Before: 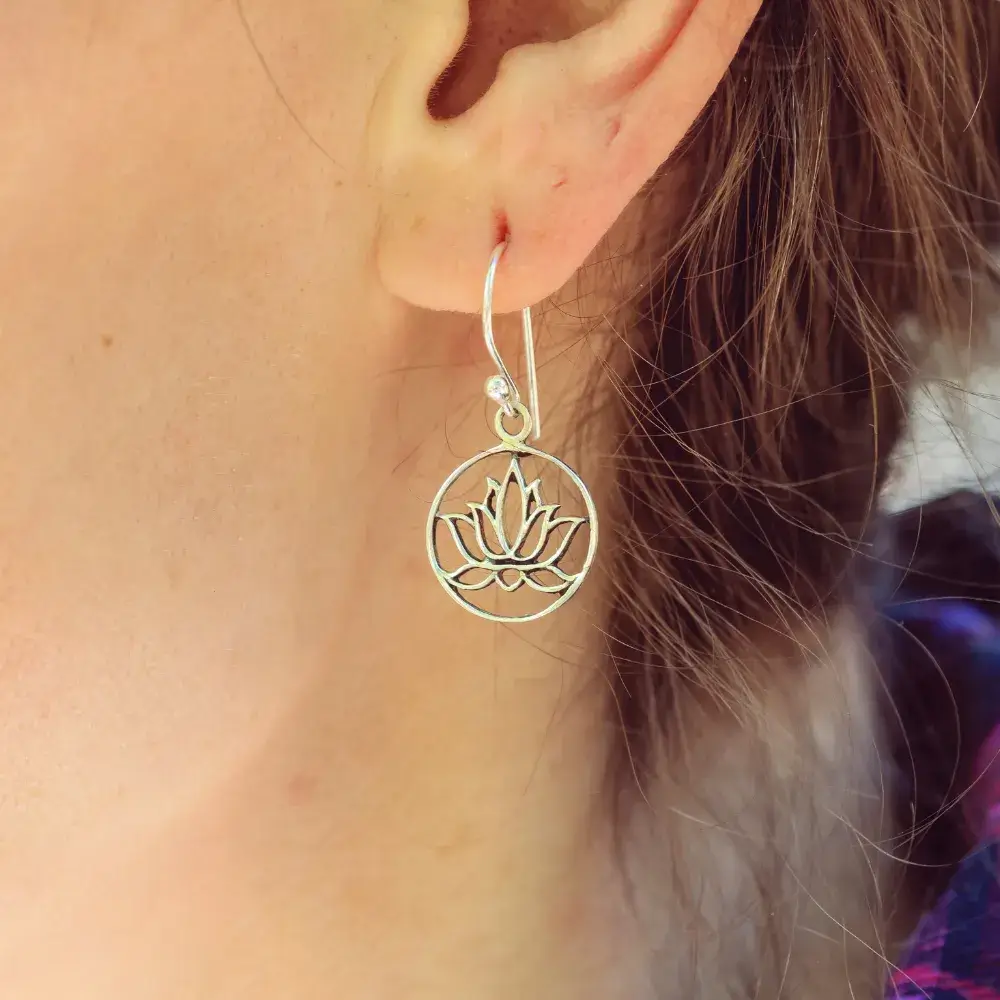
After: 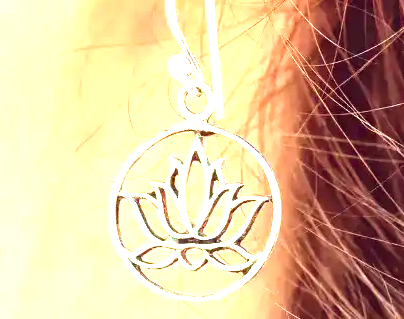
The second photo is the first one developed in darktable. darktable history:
levels: levels [0, 0.281, 0.562]
crop: left 31.751%, top 32.172%, right 27.8%, bottom 35.83%
